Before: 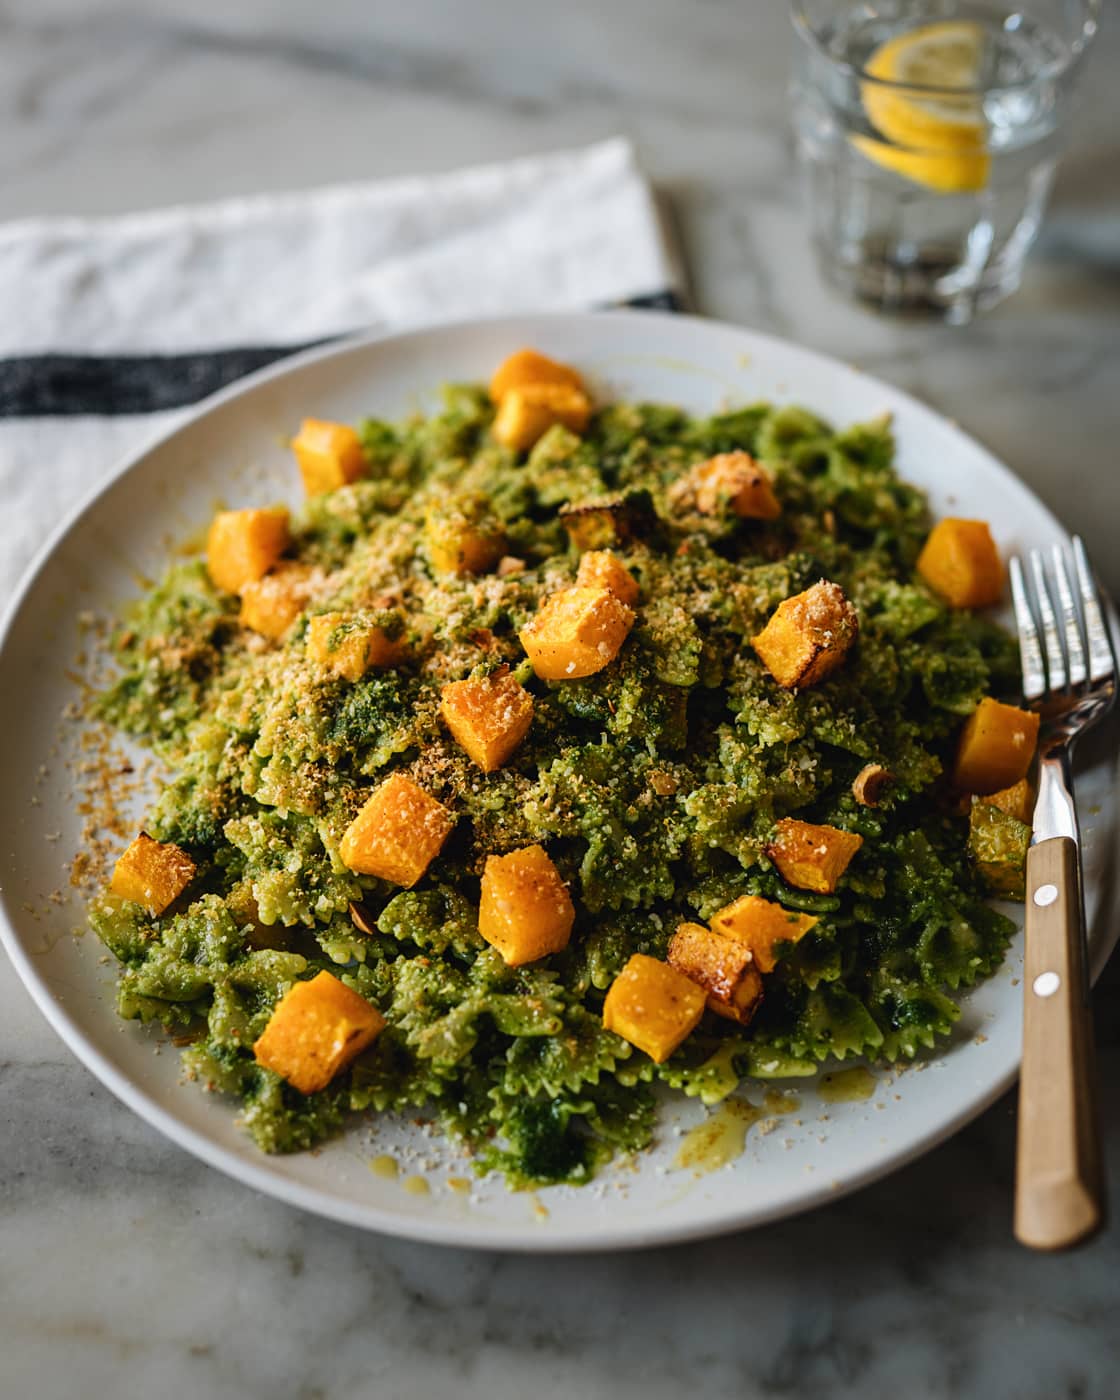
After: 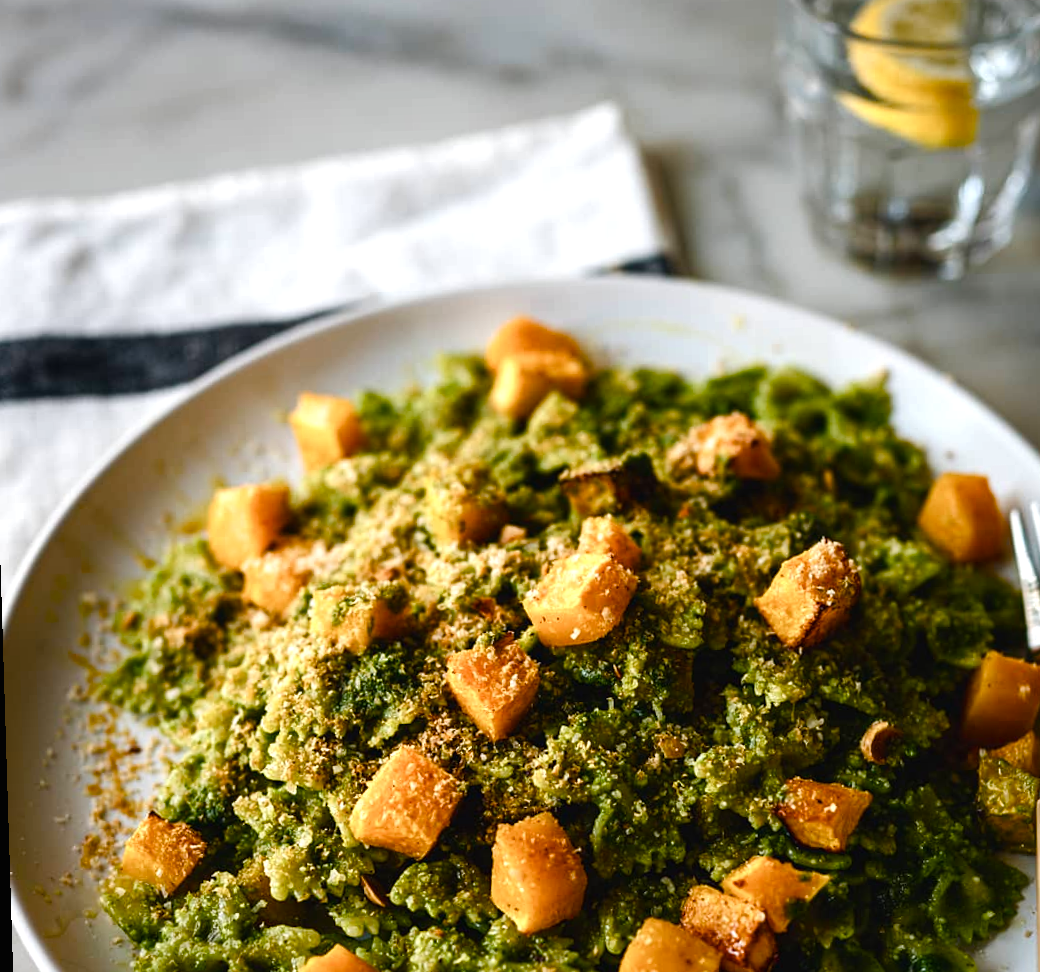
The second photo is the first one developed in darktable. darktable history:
crop: left 1.509%, top 3.452%, right 7.696%, bottom 28.452%
exposure: black level correction -0.001, exposure 0.08 EV, compensate highlight preservation false
rotate and perspective: rotation -1.77°, lens shift (horizontal) 0.004, automatic cropping off
color balance rgb: perceptual saturation grading › highlights -29.58%, perceptual saturation grading › mid-tones 29.47%, perceptual saturation grading › shadows 59.73%, perceptual brilliance grading › global brilliance -17.79%, perceptual brilliance grading › highlights 28.73%, global vibrance 15.44%
